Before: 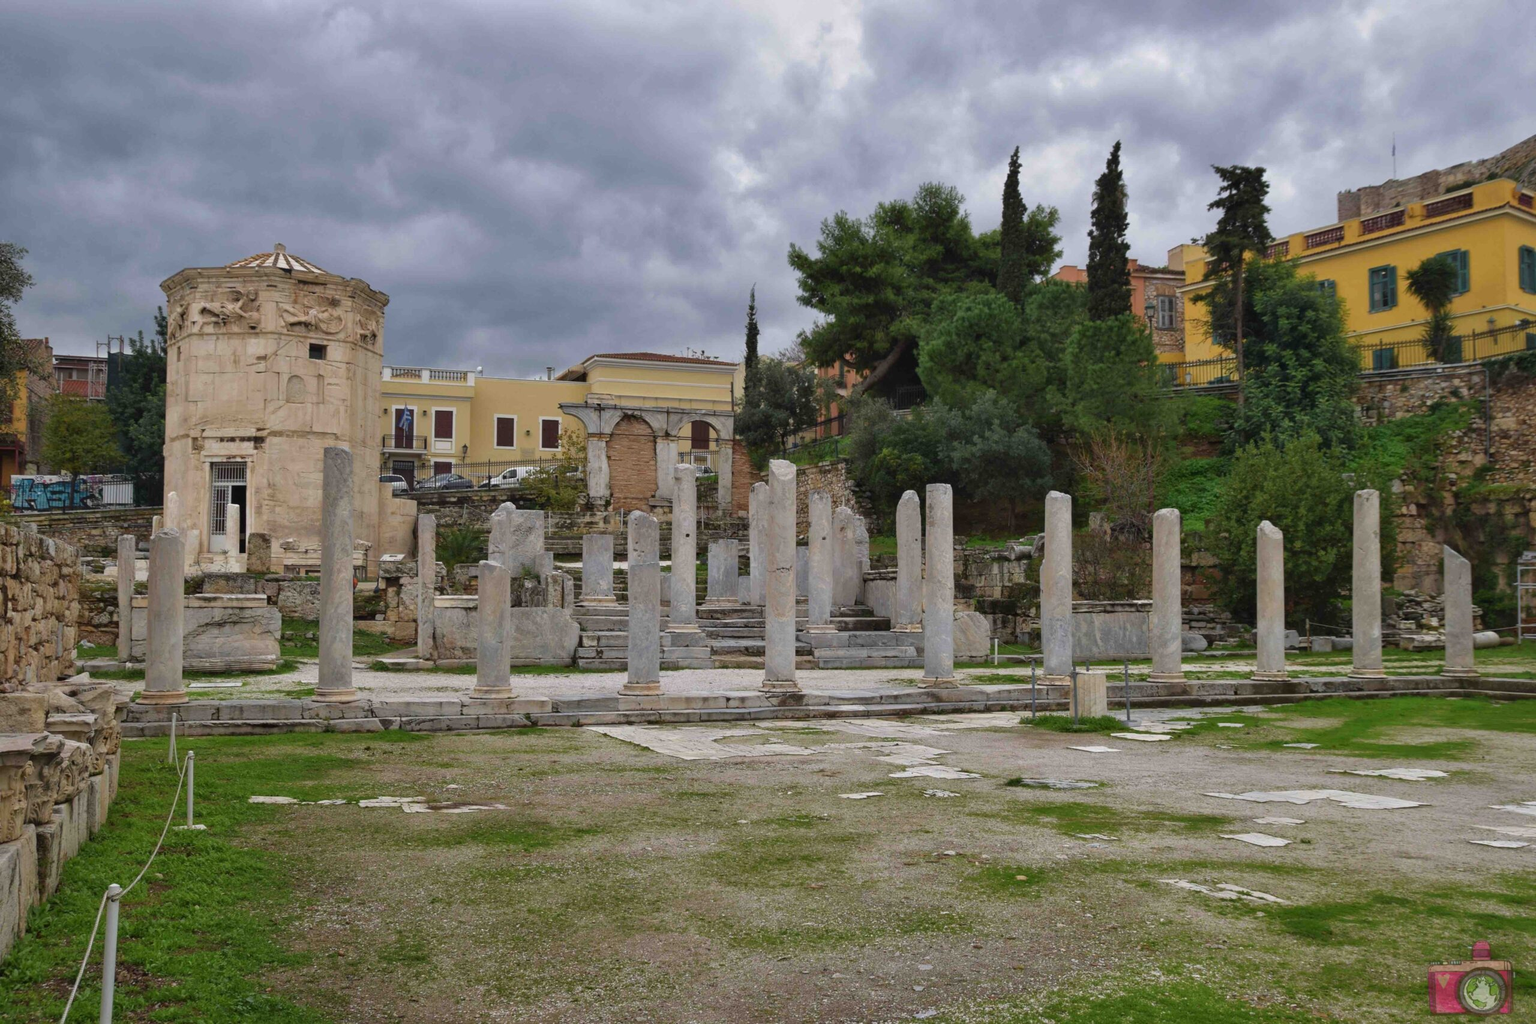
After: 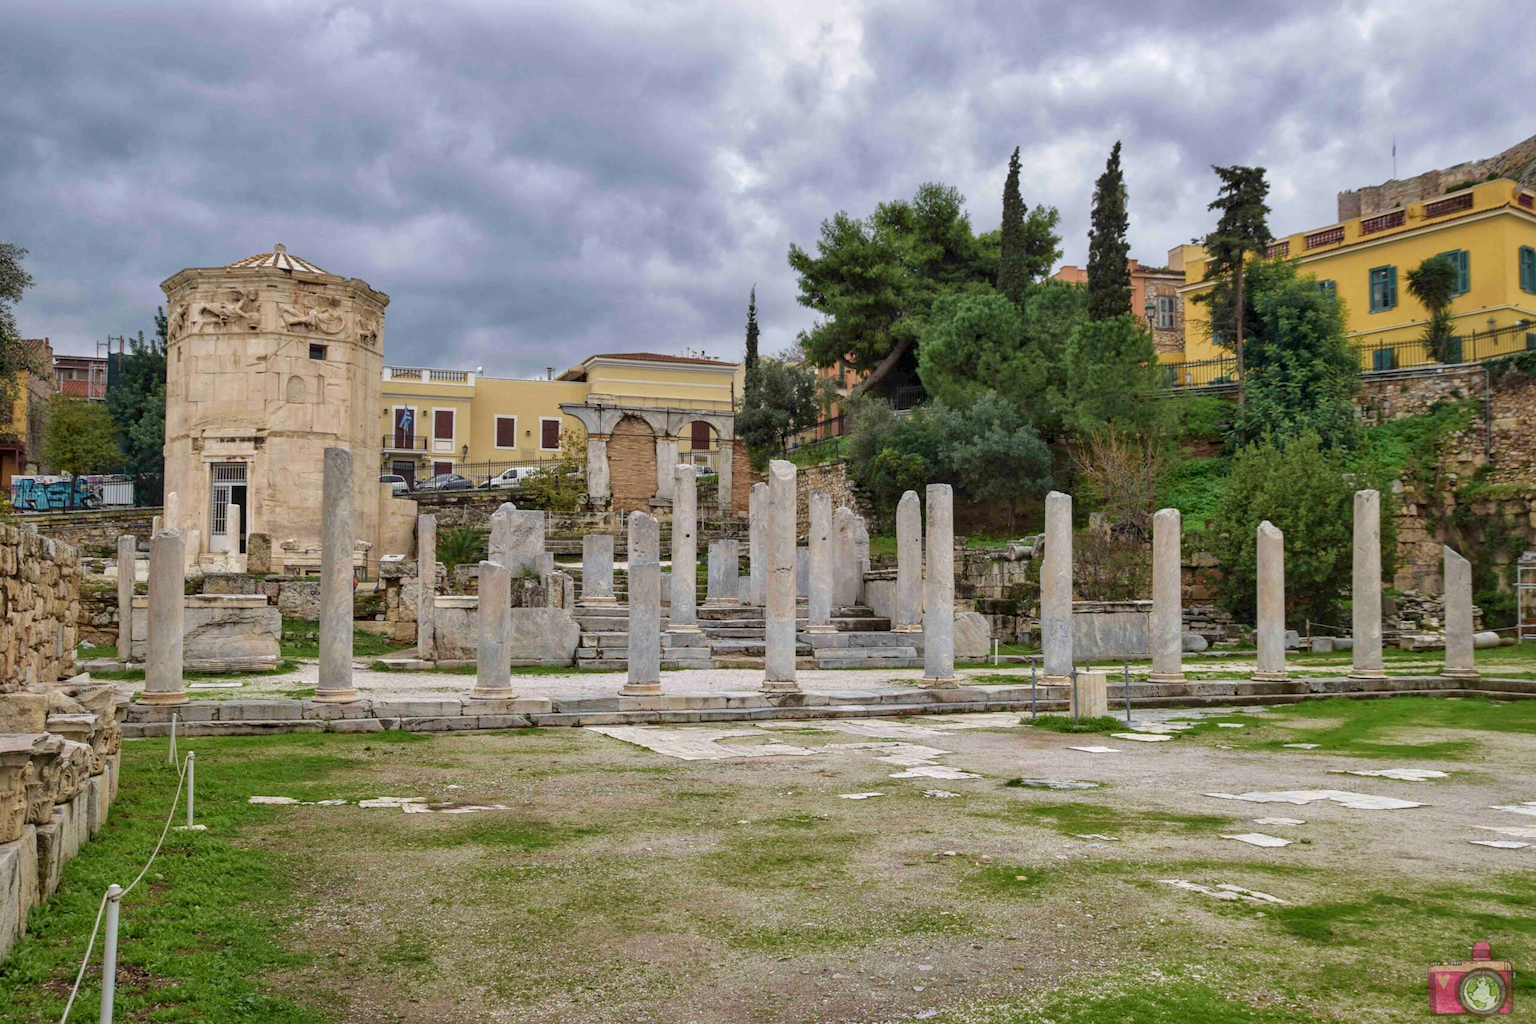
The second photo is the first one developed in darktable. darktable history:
local contrast: detail 130%
velvia: on, module defaults
